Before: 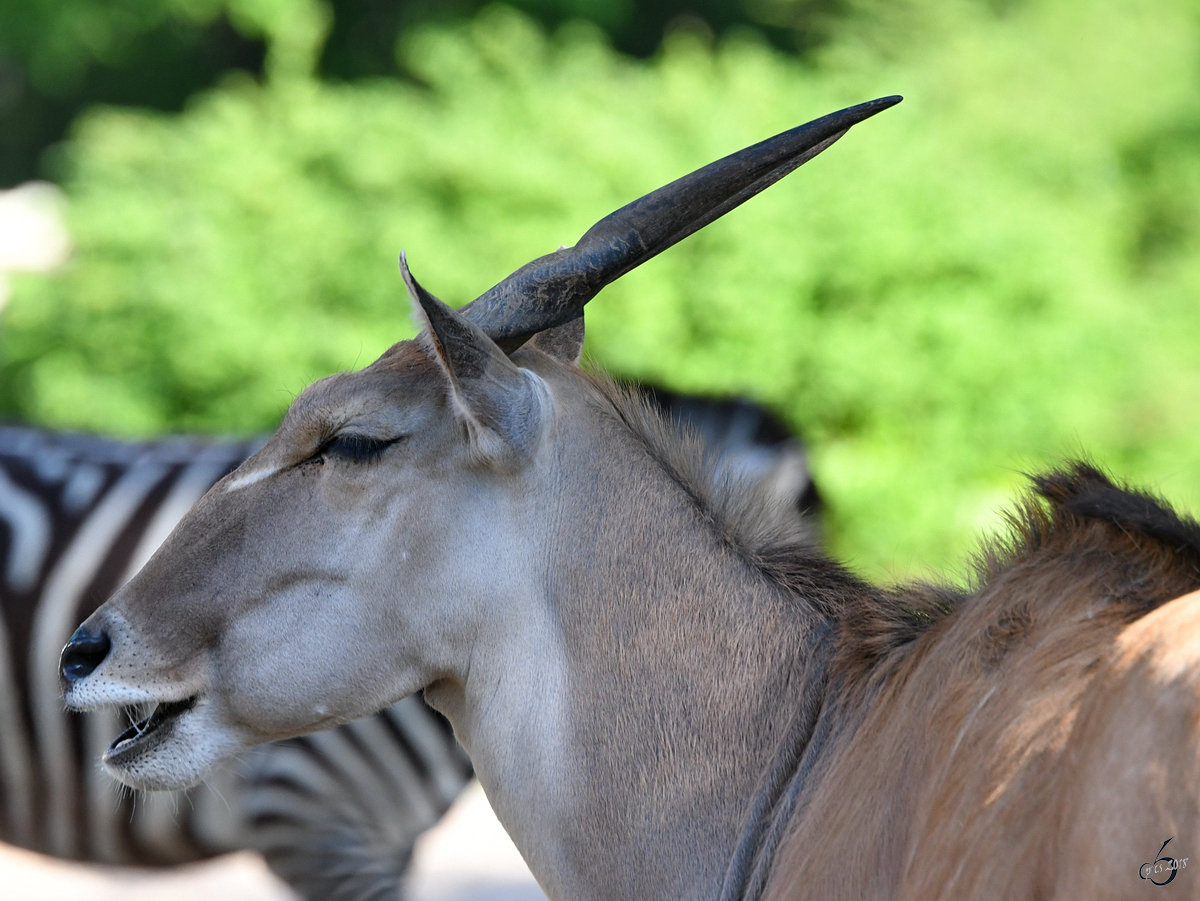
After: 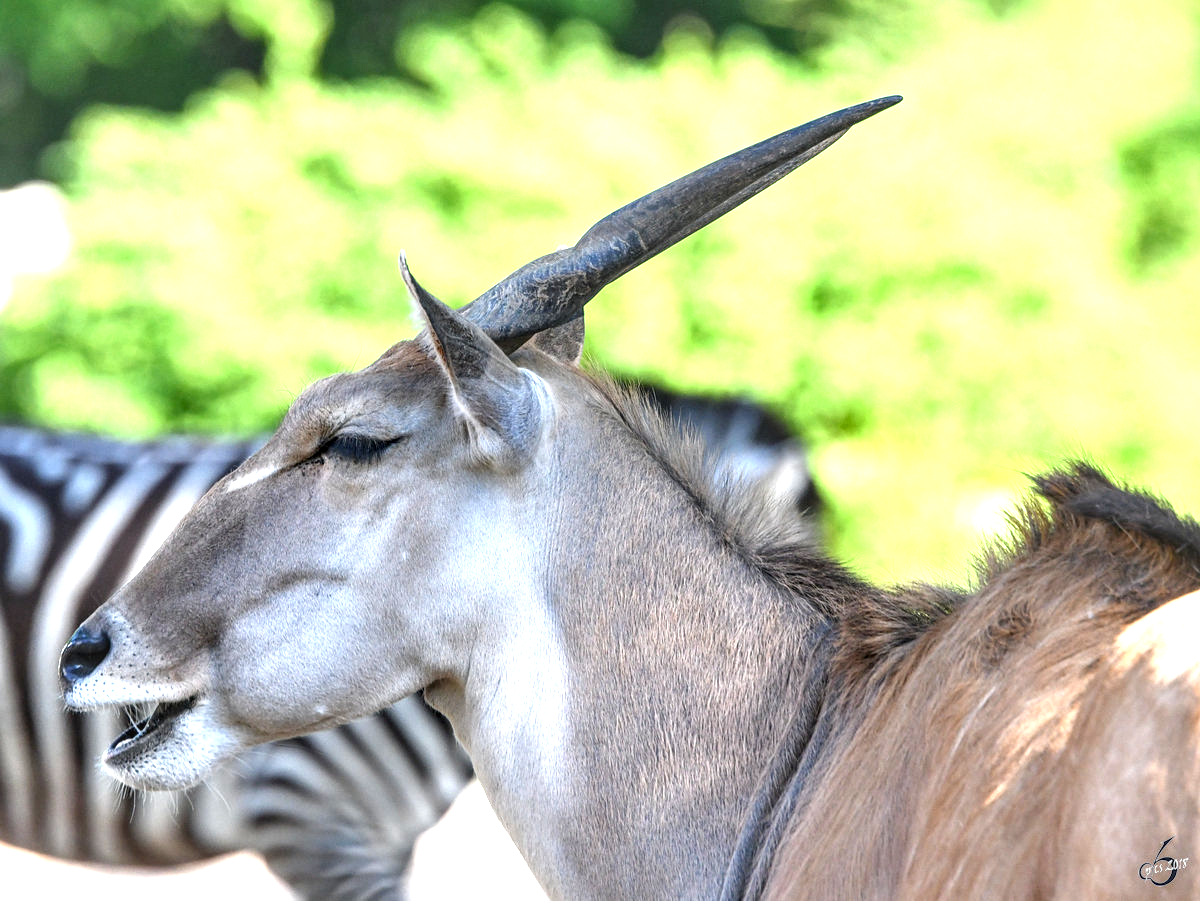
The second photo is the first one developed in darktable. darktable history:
local contrast: highlights 31%, detail 135%
exposure: black level correction 0, exposure 1.2 EV, compensate exposure bias true, compensate highlight preservation false
